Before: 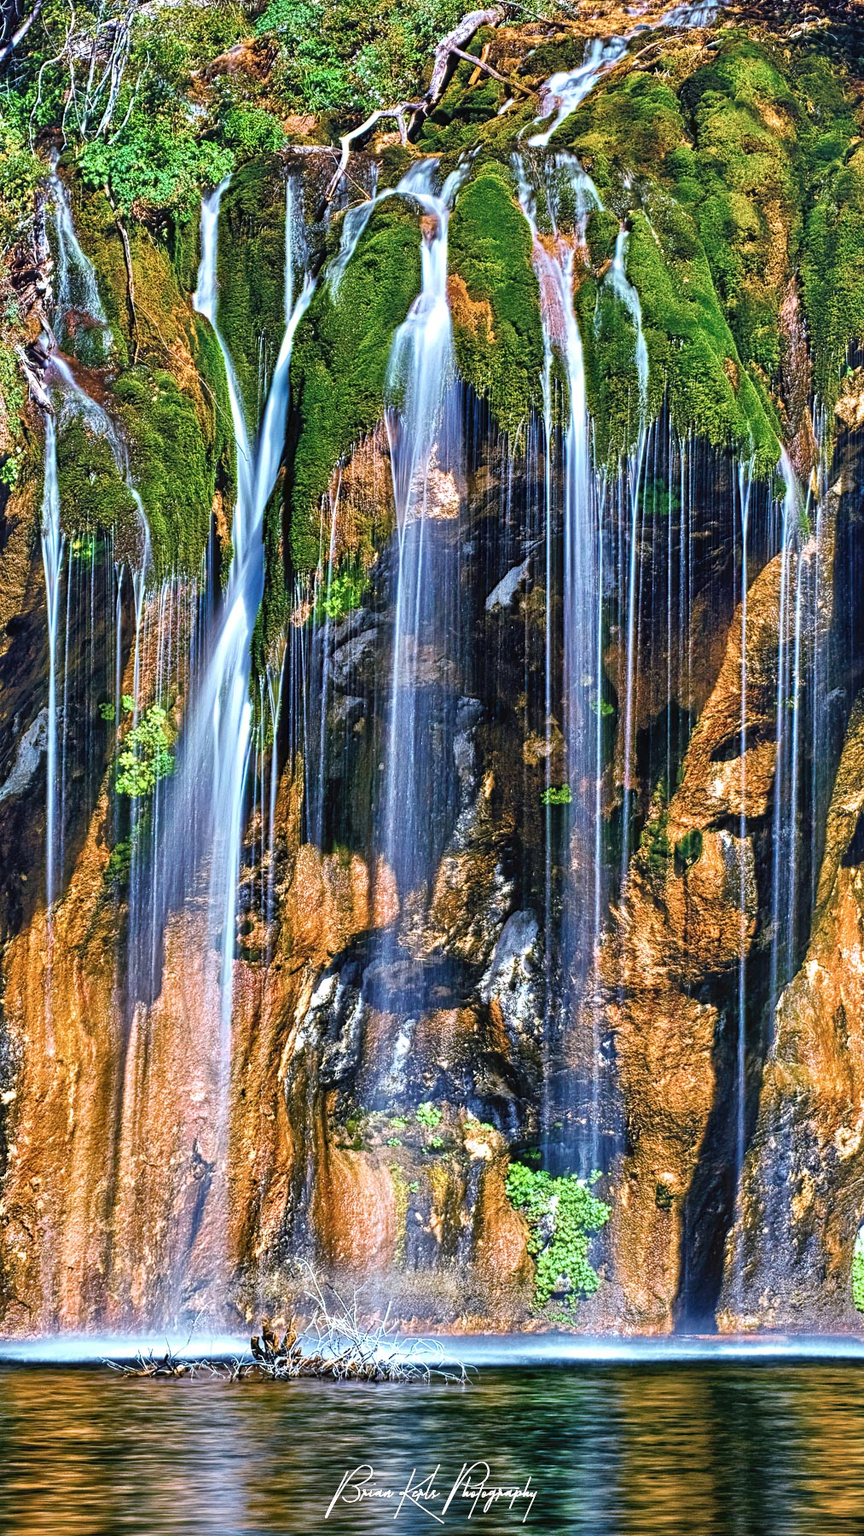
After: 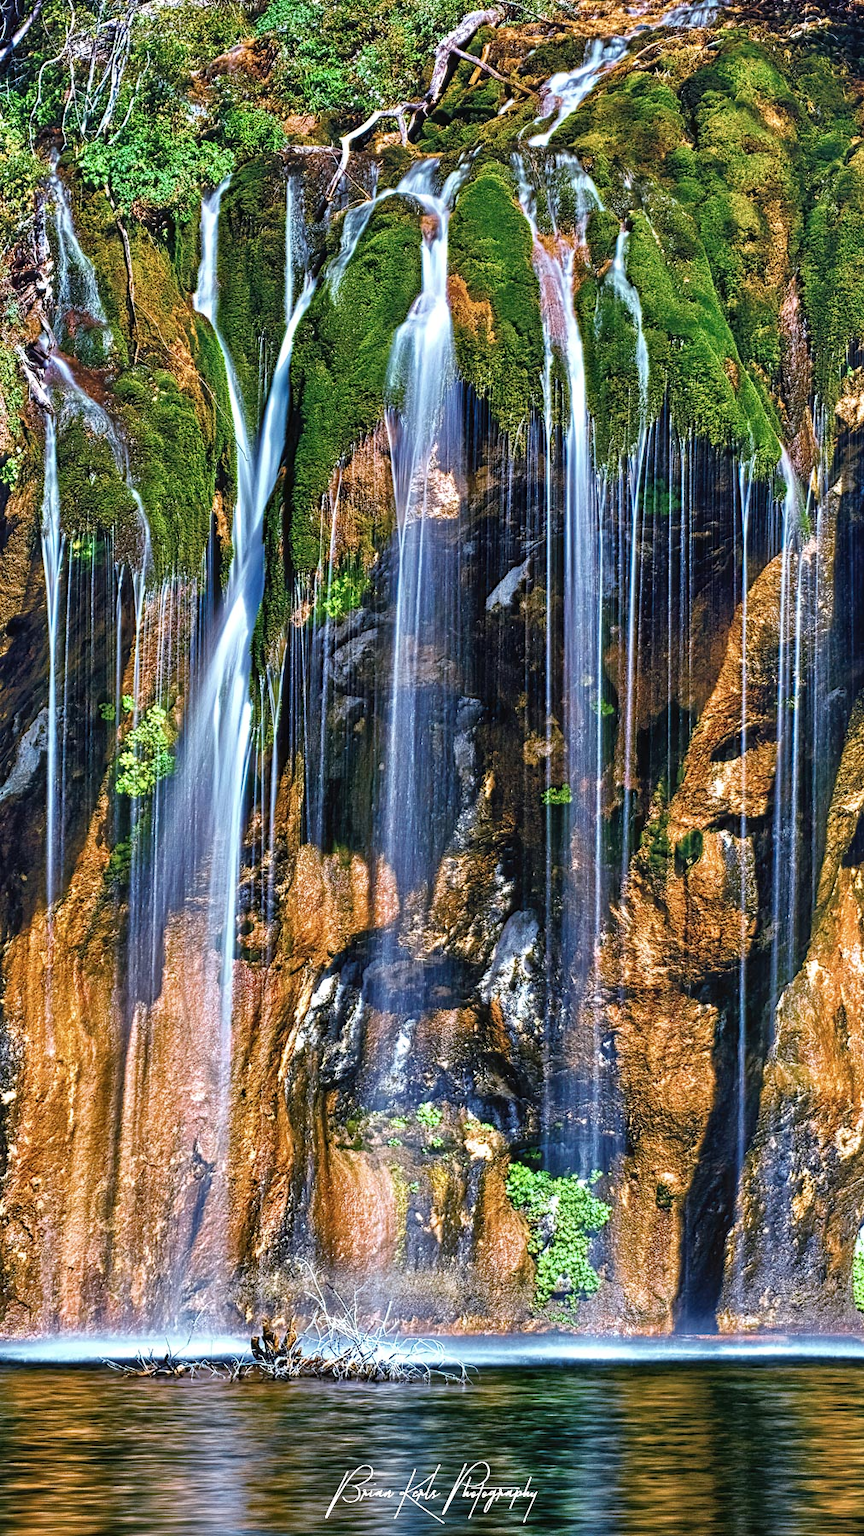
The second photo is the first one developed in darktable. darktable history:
shadows and highlights: shadows 0, highlights 40
base curve: curves: ch0 [(0, 0) (0.74, 0.67) (1, 1)]
